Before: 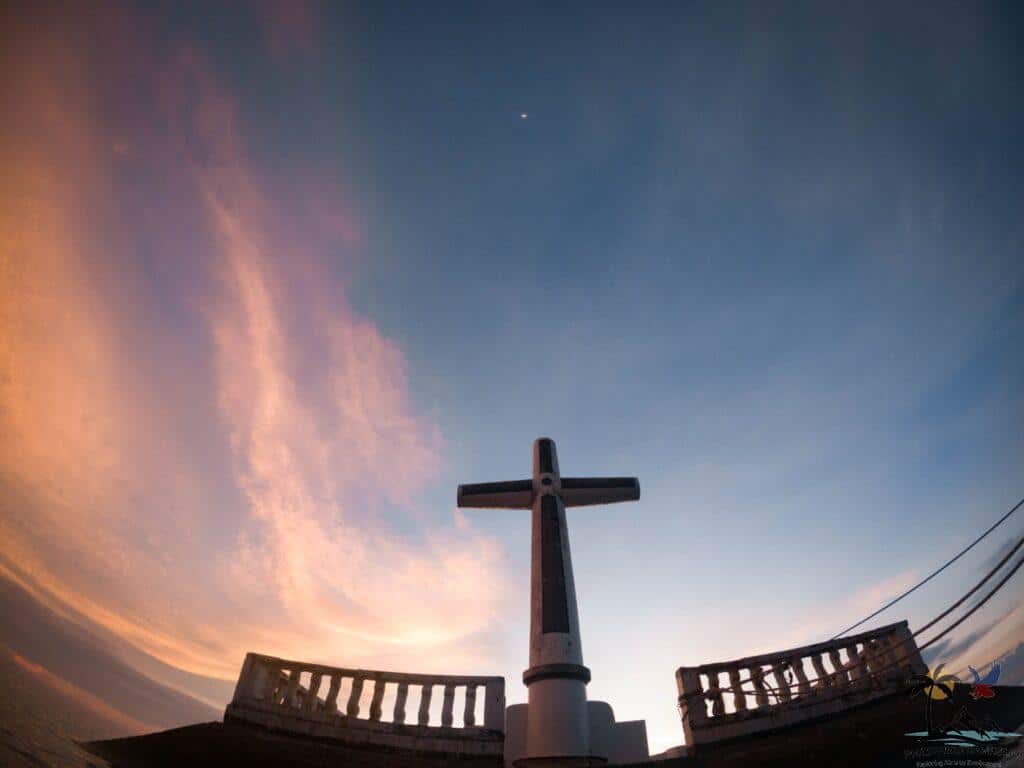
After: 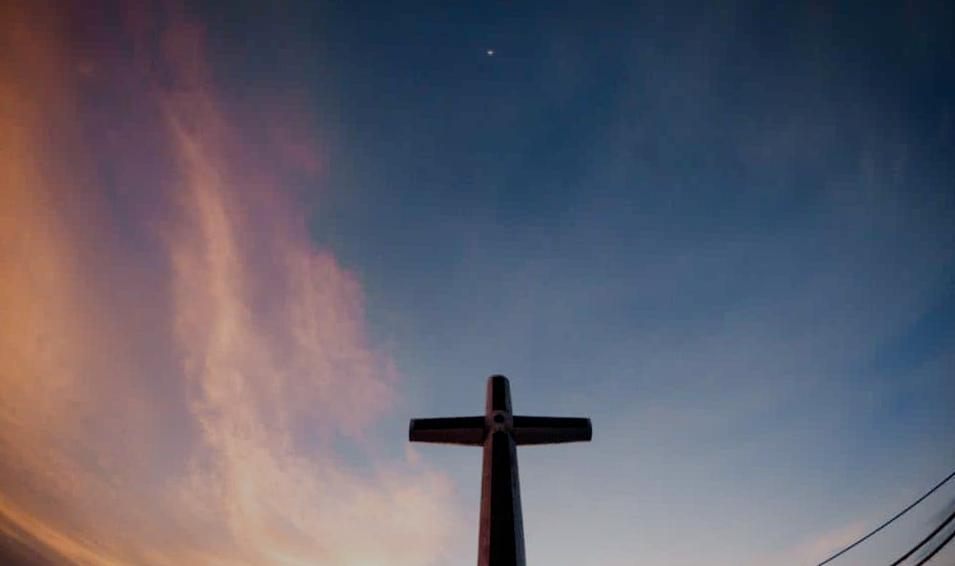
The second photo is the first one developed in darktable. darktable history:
rotate and perspective: rotation 2.17°, automatic cropping off
filmic rgb: middle gray luminance 29%, black relative exposure -10.3 EV, white relative exposure 5.5 EV, threshold 6 EV, target black luminance 0%, hardness 3.95, latitude 2.04%, contrast 1.132, highlights saturation mix 5%, shadows ↔ highlights balance 15.11%, preserve chrominance no, color science v3 (2019), use custom middle-gray values true, iterations of high-quality reconstruction 0, enable highlight reconstruction true
crop: left 5.596%, top 10.314%, right 3.534%, bottom 19.395%
